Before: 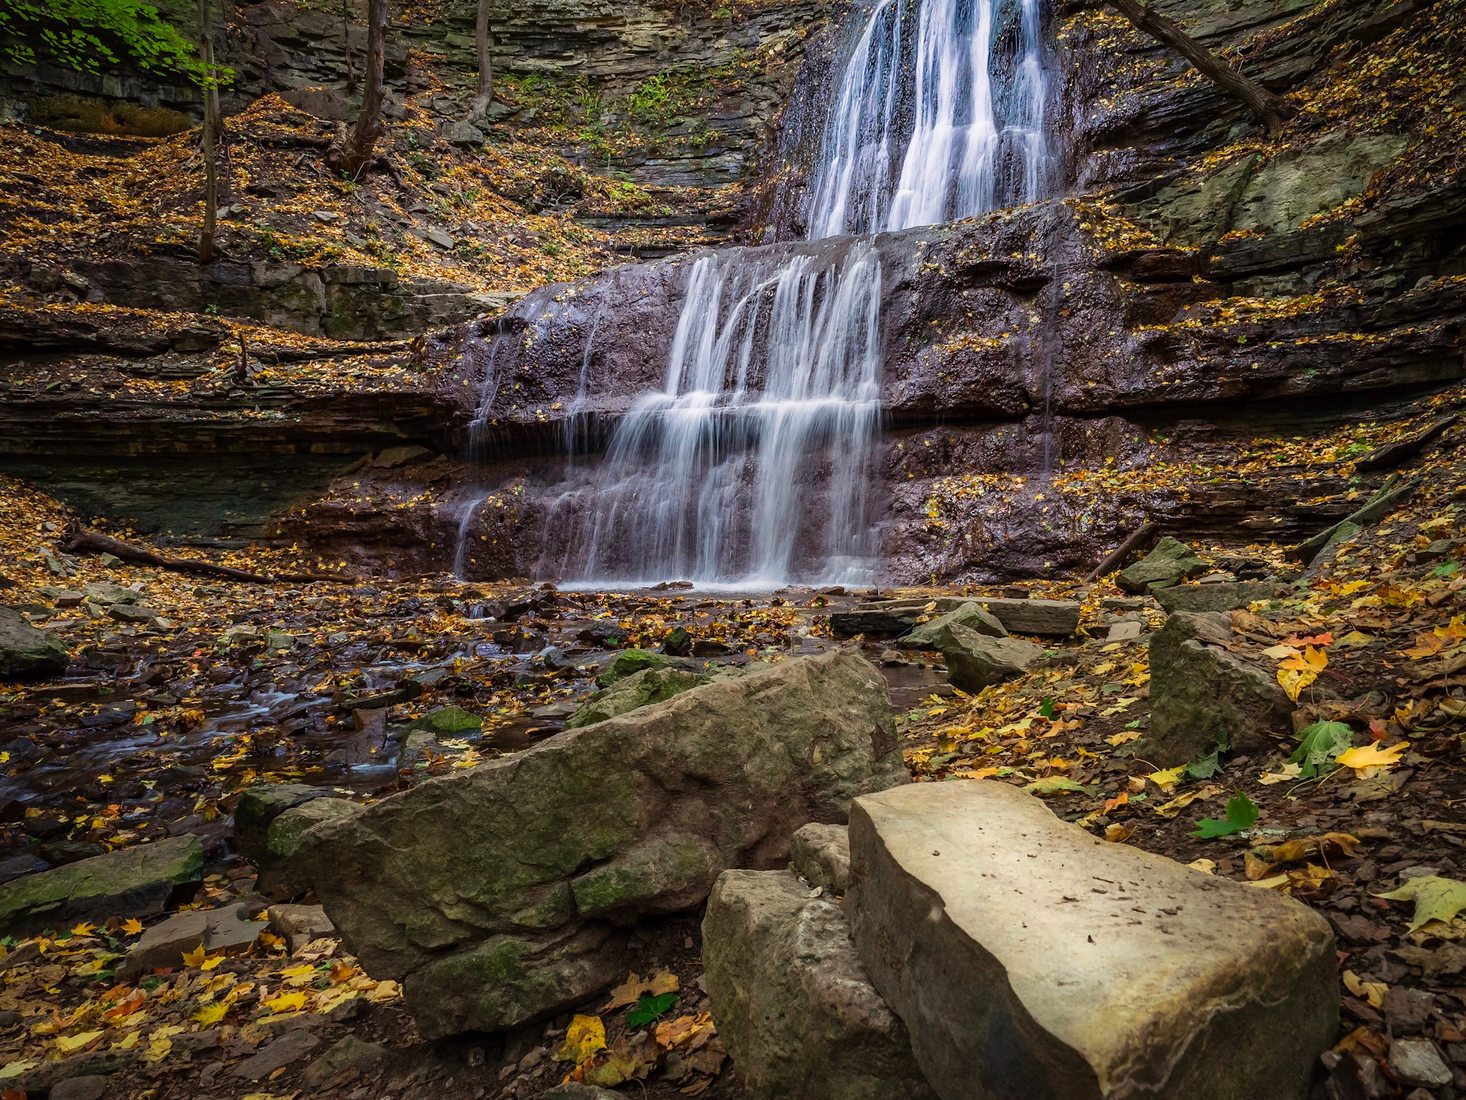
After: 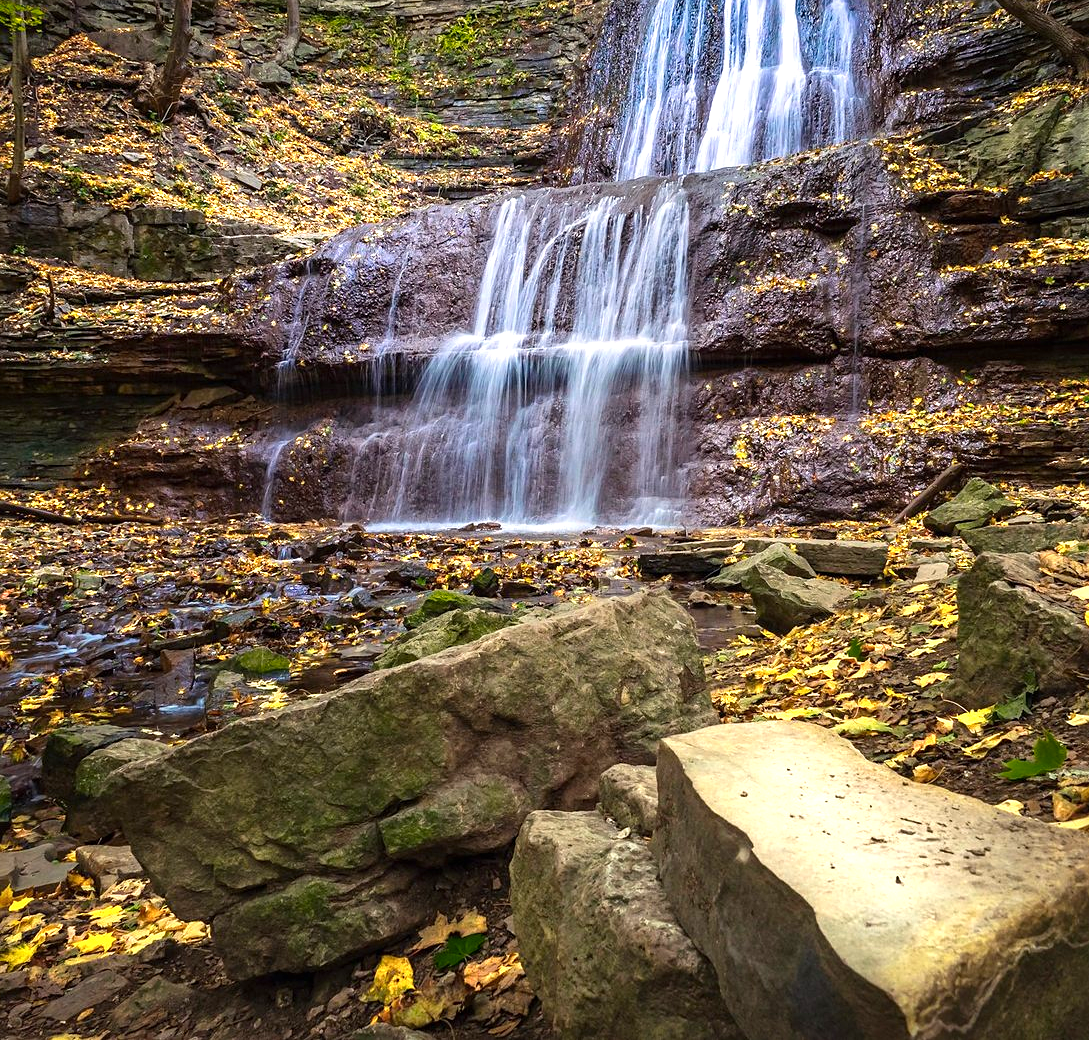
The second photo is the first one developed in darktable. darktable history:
color zones: curves: ch0 [(0.099, 0.624) (0.257, 0.596) (0.384, 0.376) (0.529, 0.492) (0.697, 0.564) (0.768, 0.532) (0.908, 0.644)]; ch1 [(0.112, 0.564) (0.254, 0.612) (0.432, 0.676) (0.592, 0.456) (0.743, 0.684) (0.888, 0.536)]; ch2 [(0.25, 0.5) (0.469, 0.36) (0.75, 0.5)]
exposure: black level correction 0, exposure 0.498 EV, compensate highlight preservation false
sharpen: amount 0.204
crop and rotate: left 13.112%, top 5.412%, right 12.603%
